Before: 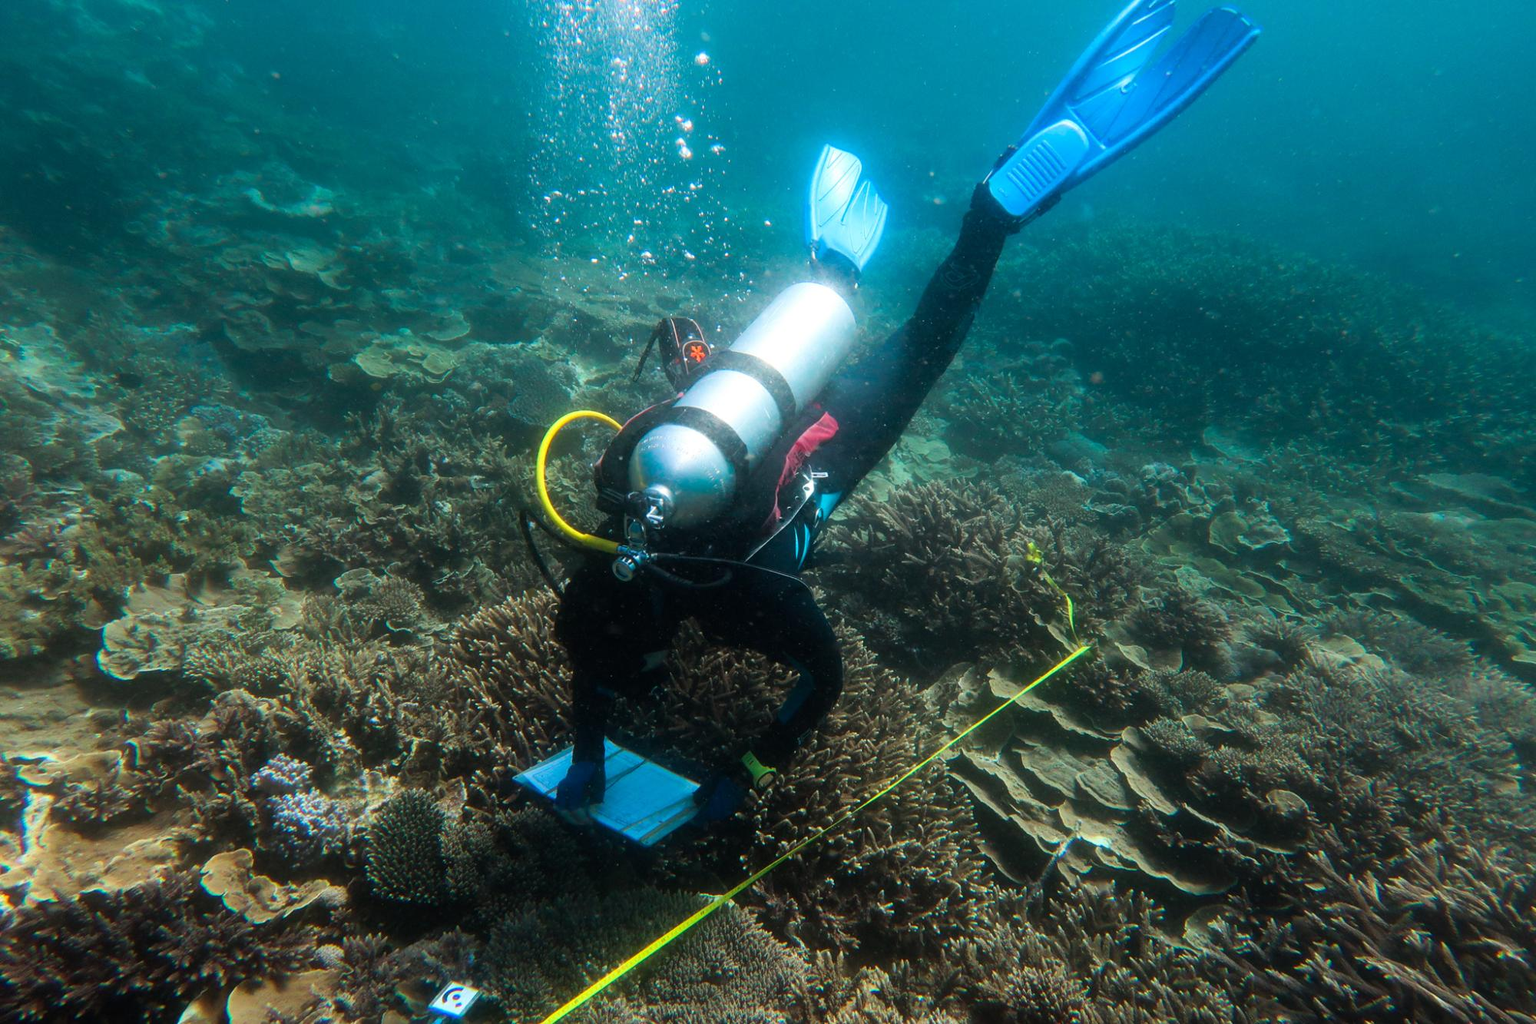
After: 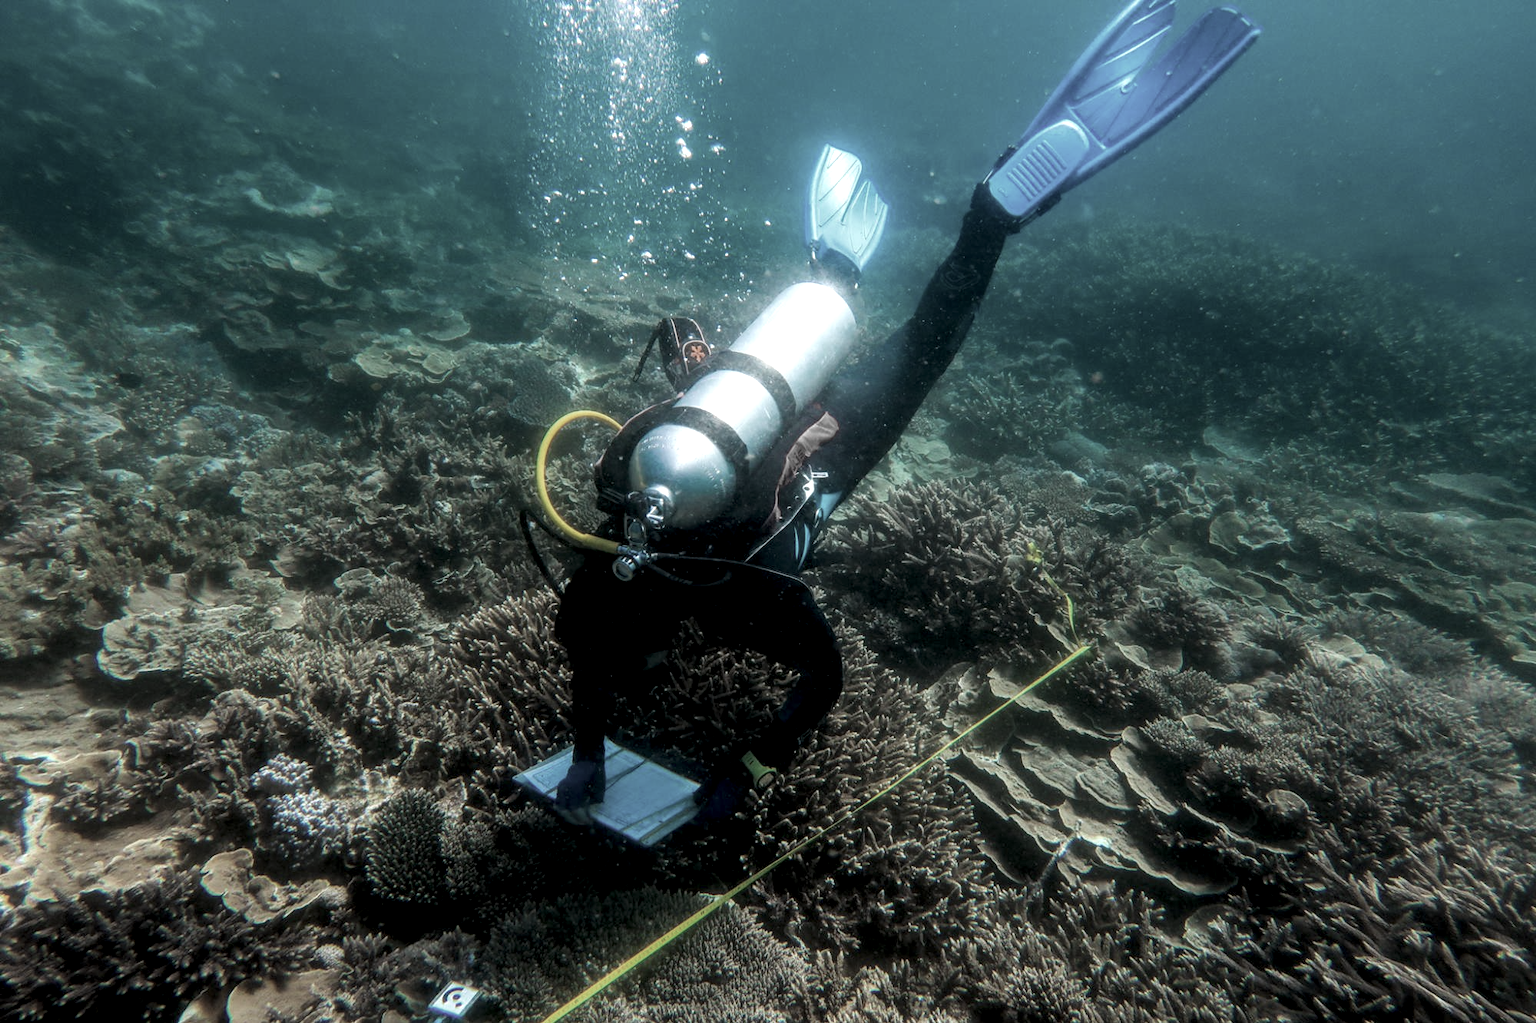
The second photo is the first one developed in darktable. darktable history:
local contrast: highlights 60%, shadows 60%, detail 160%
color zones: curves: ch0 [(0, 0.487) (0.241, 0.395) (0.434, 0.373) (0.658, 0.412) (0.838, 0.487)]; ch1 [(0, 0) (0.053, 0.053) (0.211, 0.202) (0.579, 0.259) (0.781, 0.241)]
white balance: red 1, blue 1
